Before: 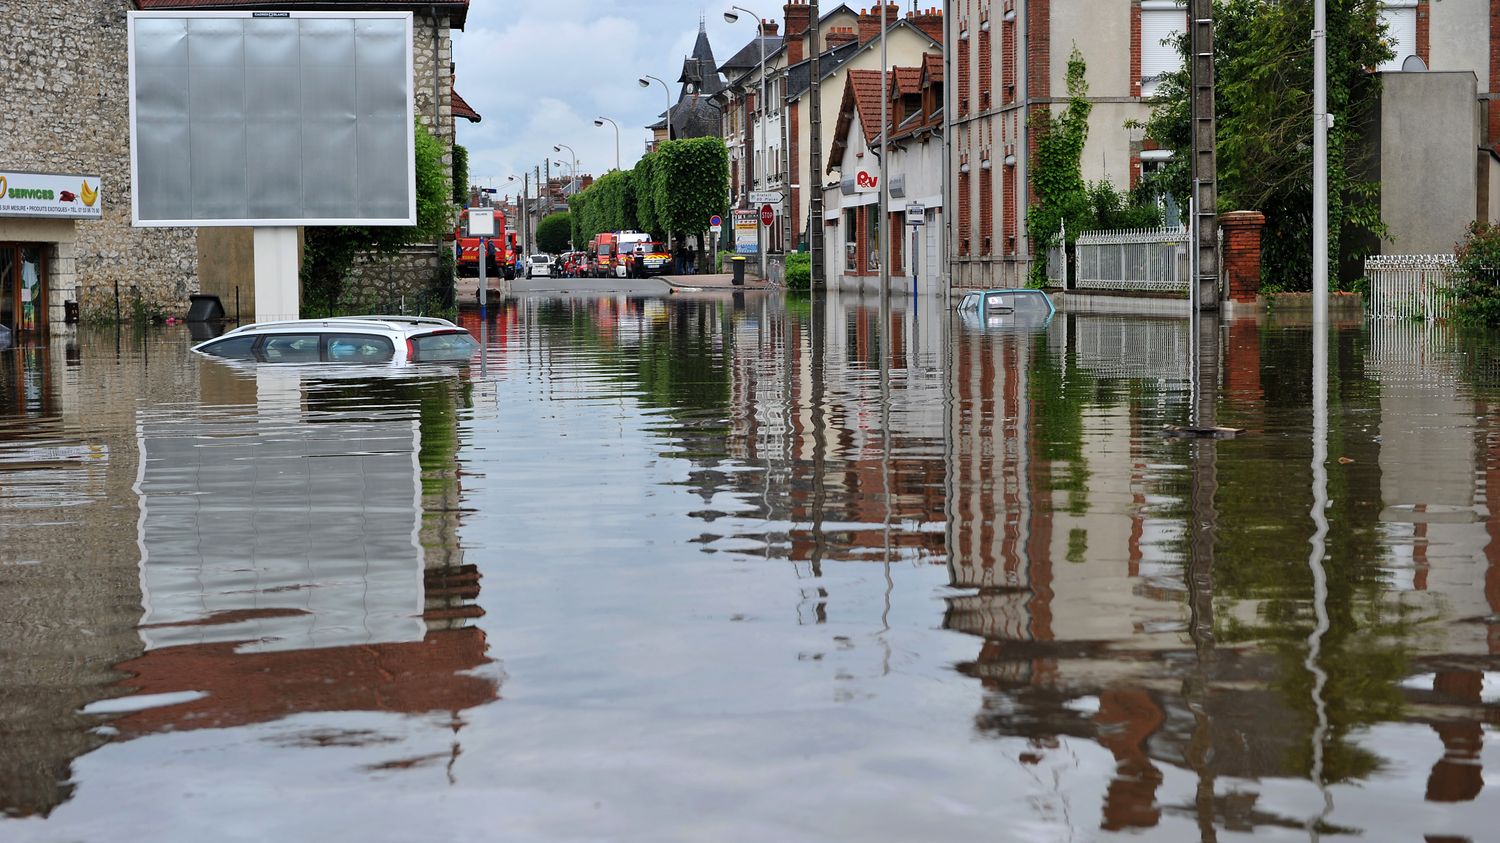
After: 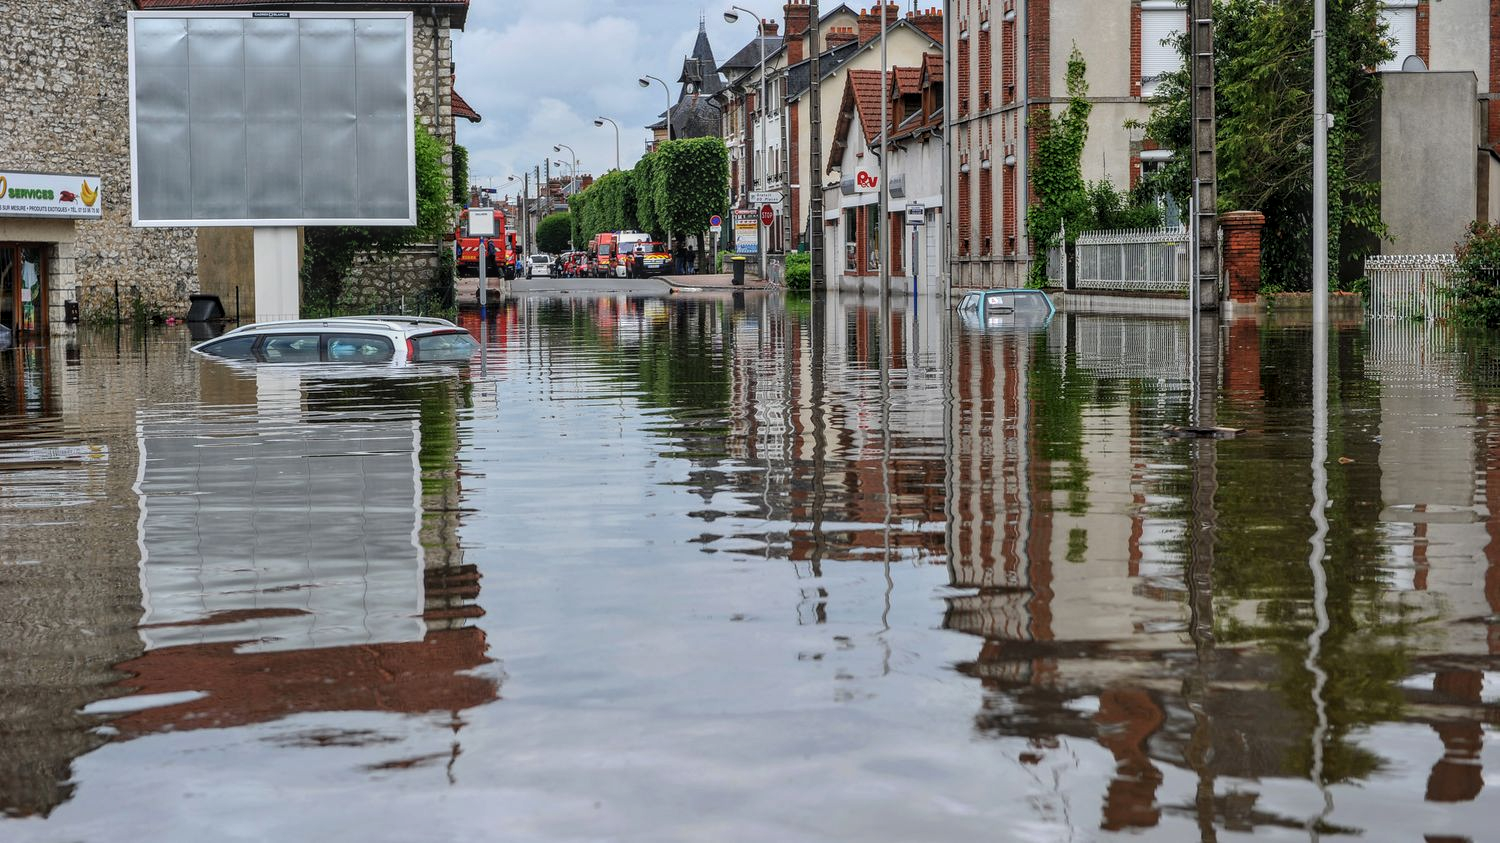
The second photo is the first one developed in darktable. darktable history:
local contrast: highlights 1%, shadows 1%, detail 133%
contrast brightness saturation: saturation -0.031
